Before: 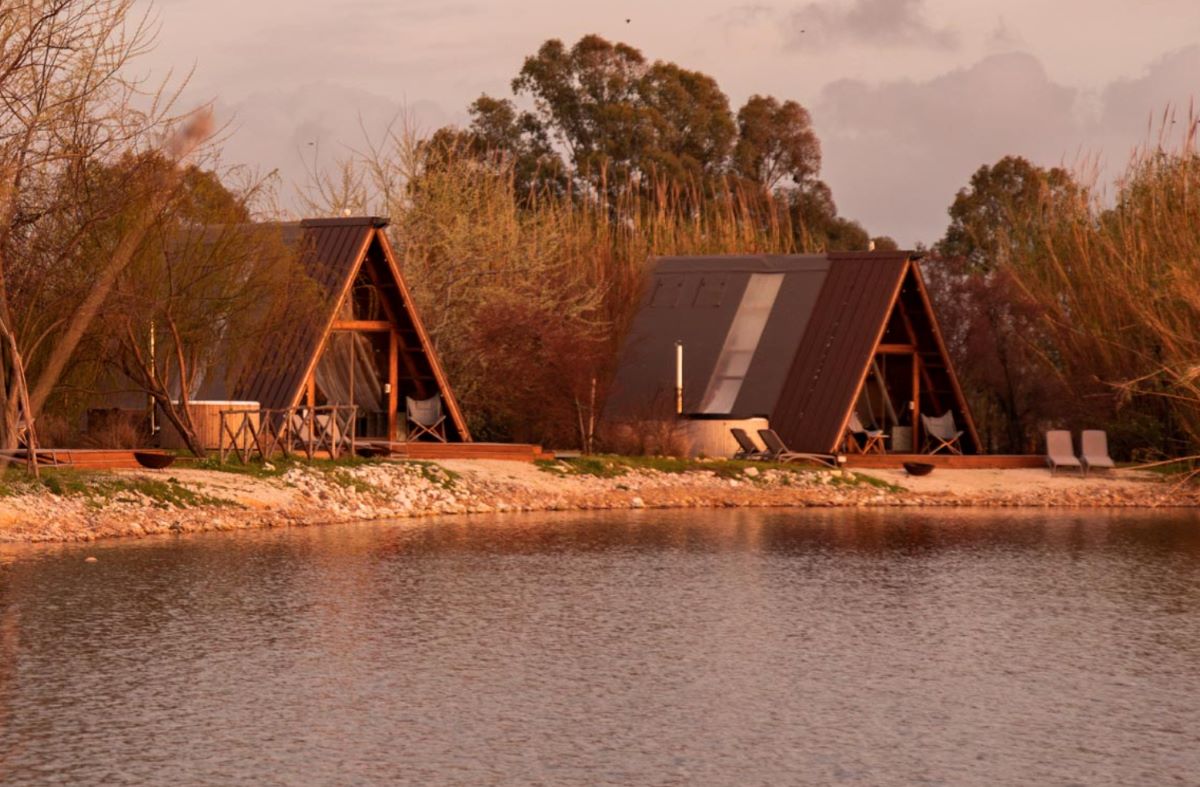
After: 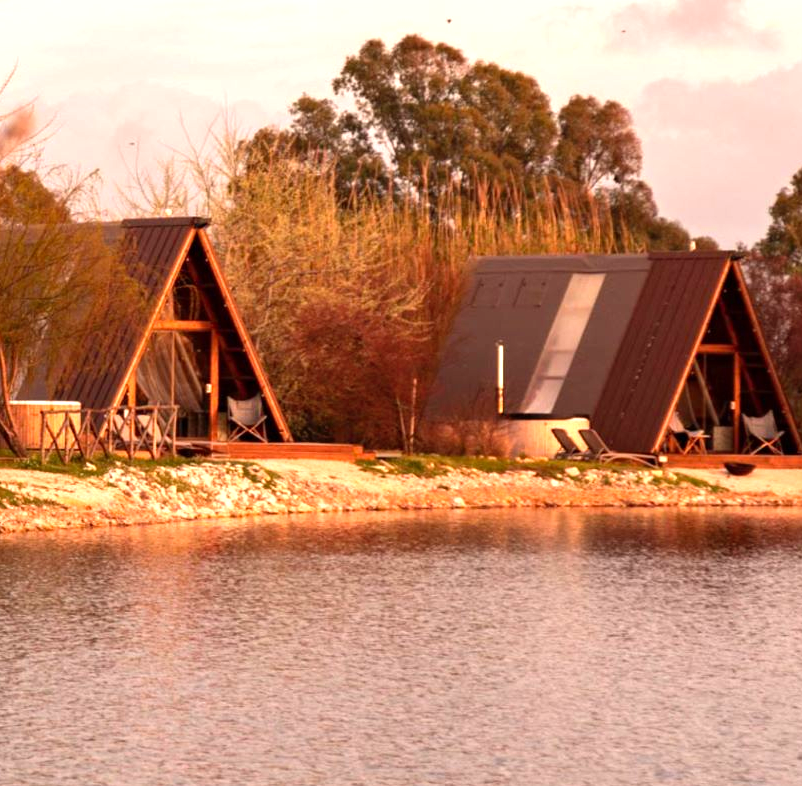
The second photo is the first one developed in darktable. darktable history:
crop and rotate: left 14.999%, right 18.164%
levels: levels [0, 0.374, 0.749]
